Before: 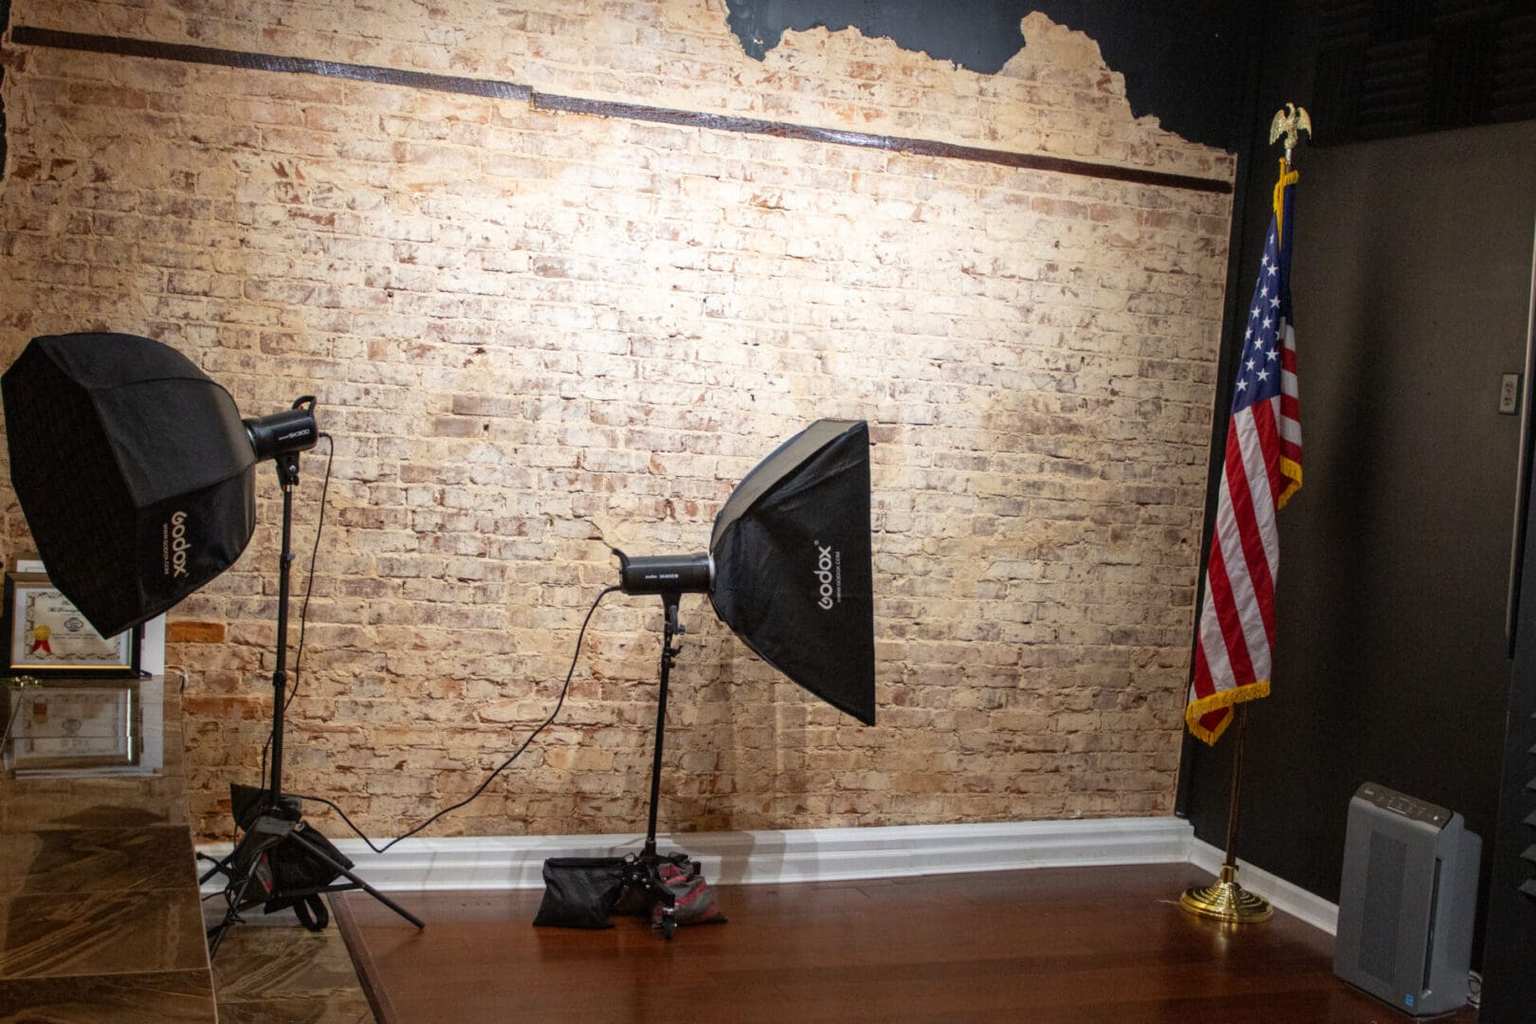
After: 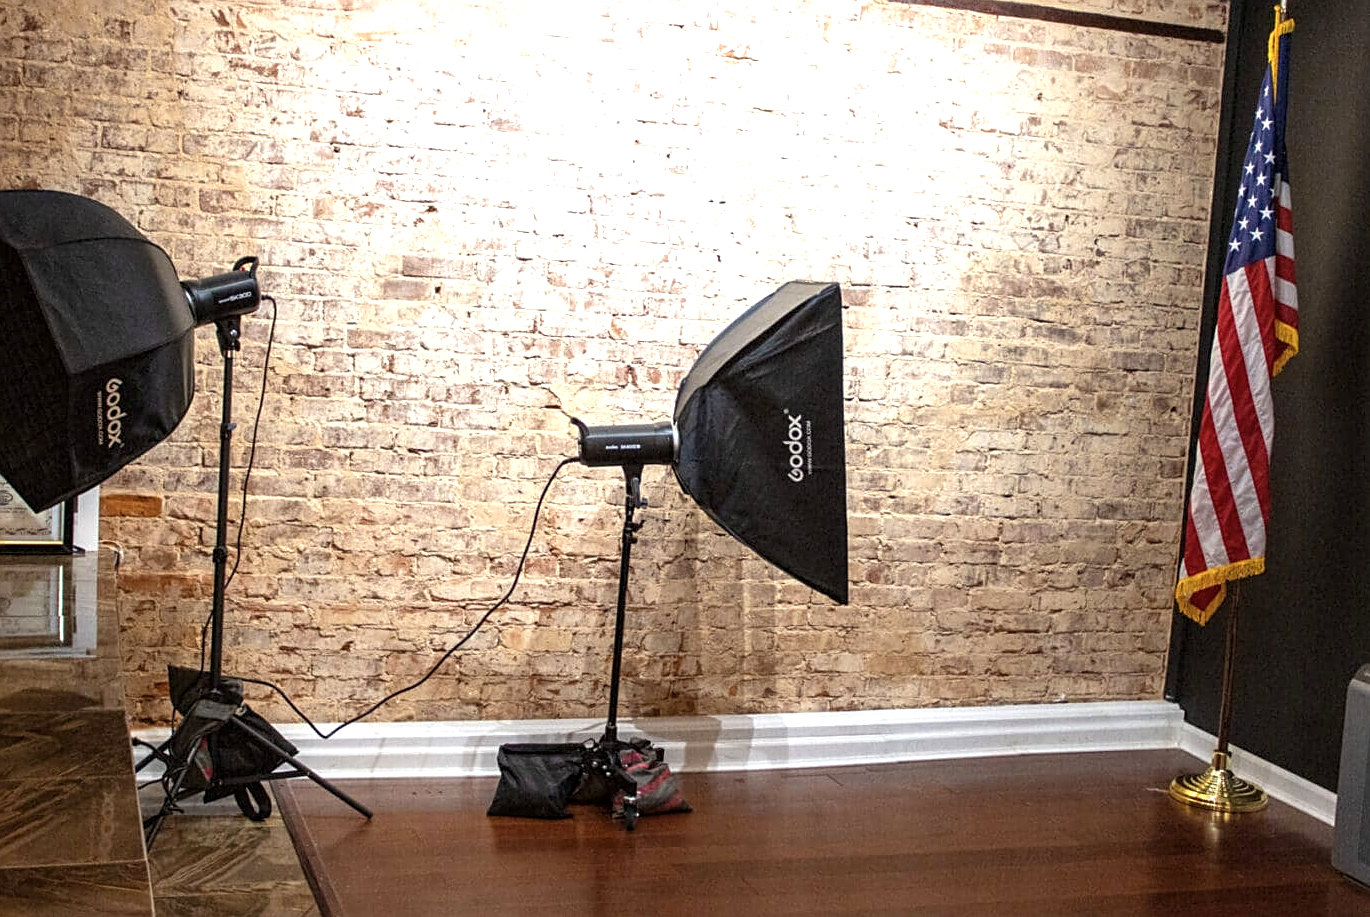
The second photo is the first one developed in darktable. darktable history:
crop and rotate: left 4.684%, top 15.06%, right 10.701%
exposure: black level correction 0, exposure 0.695 EV, compensate highlight preservation false
color zones: curves: ch1 [(0, 0.469) (0.001, 0.469) (0.12, 0.446) (0.248, 0.469) (0.5, 0.5) (0.748, 0.5) (0.999, 0.469) (1, 0.469)]
sharpen: on, module defaults
local contrast: highlights 101%, shadows 103%, detail 119%, midtone range 0.2
